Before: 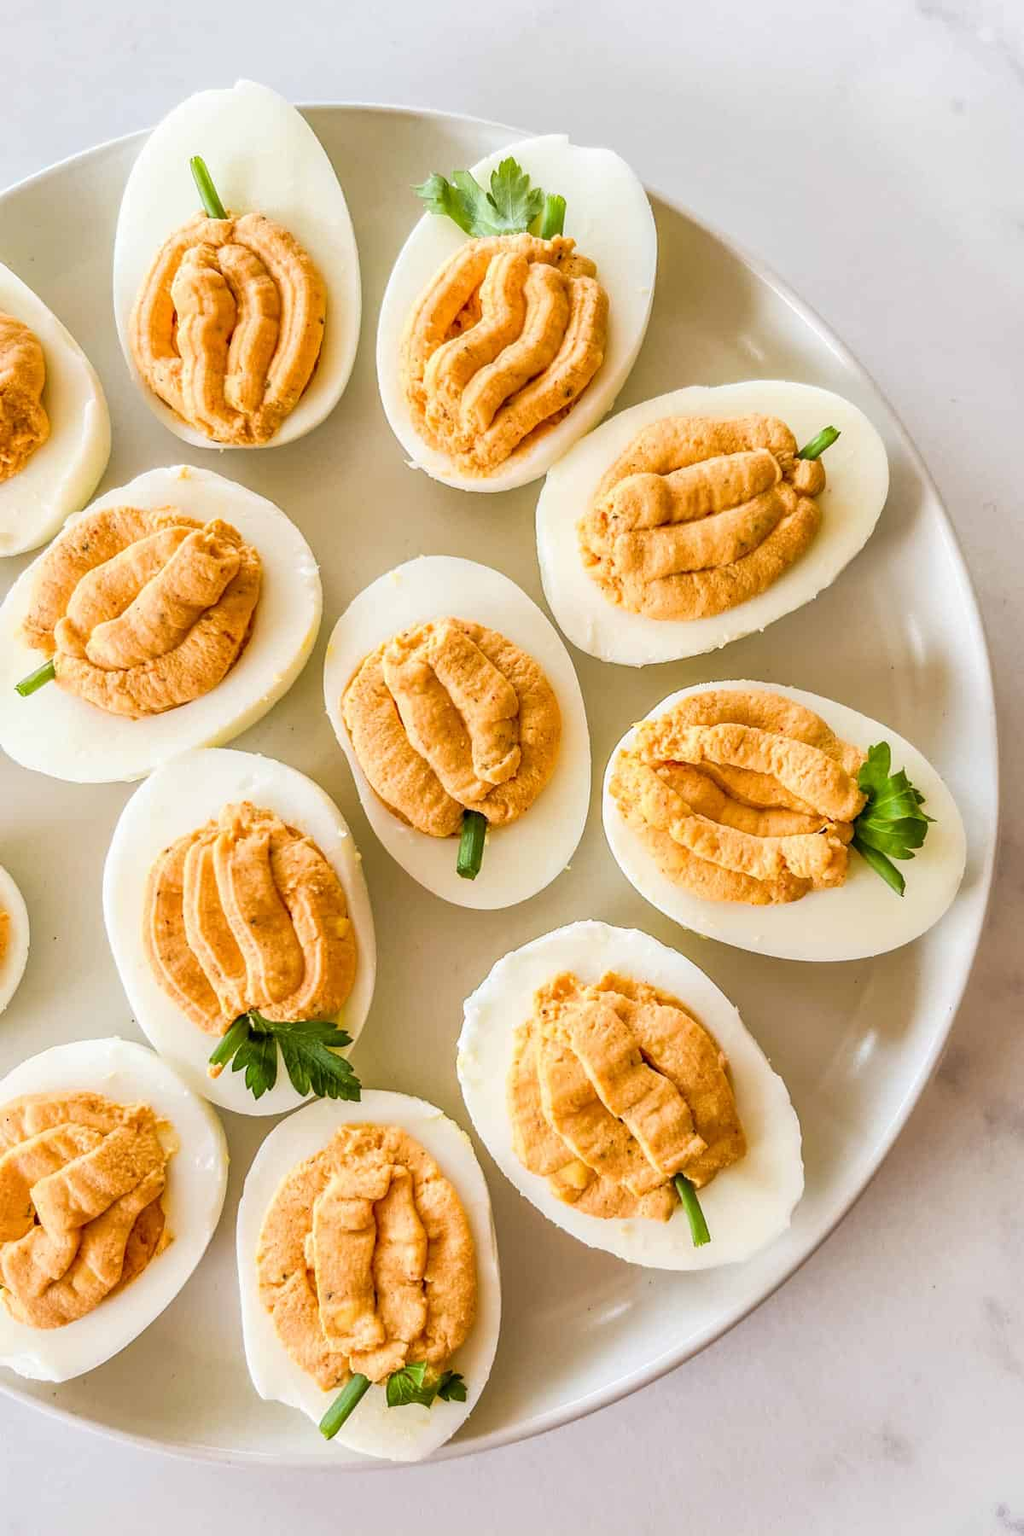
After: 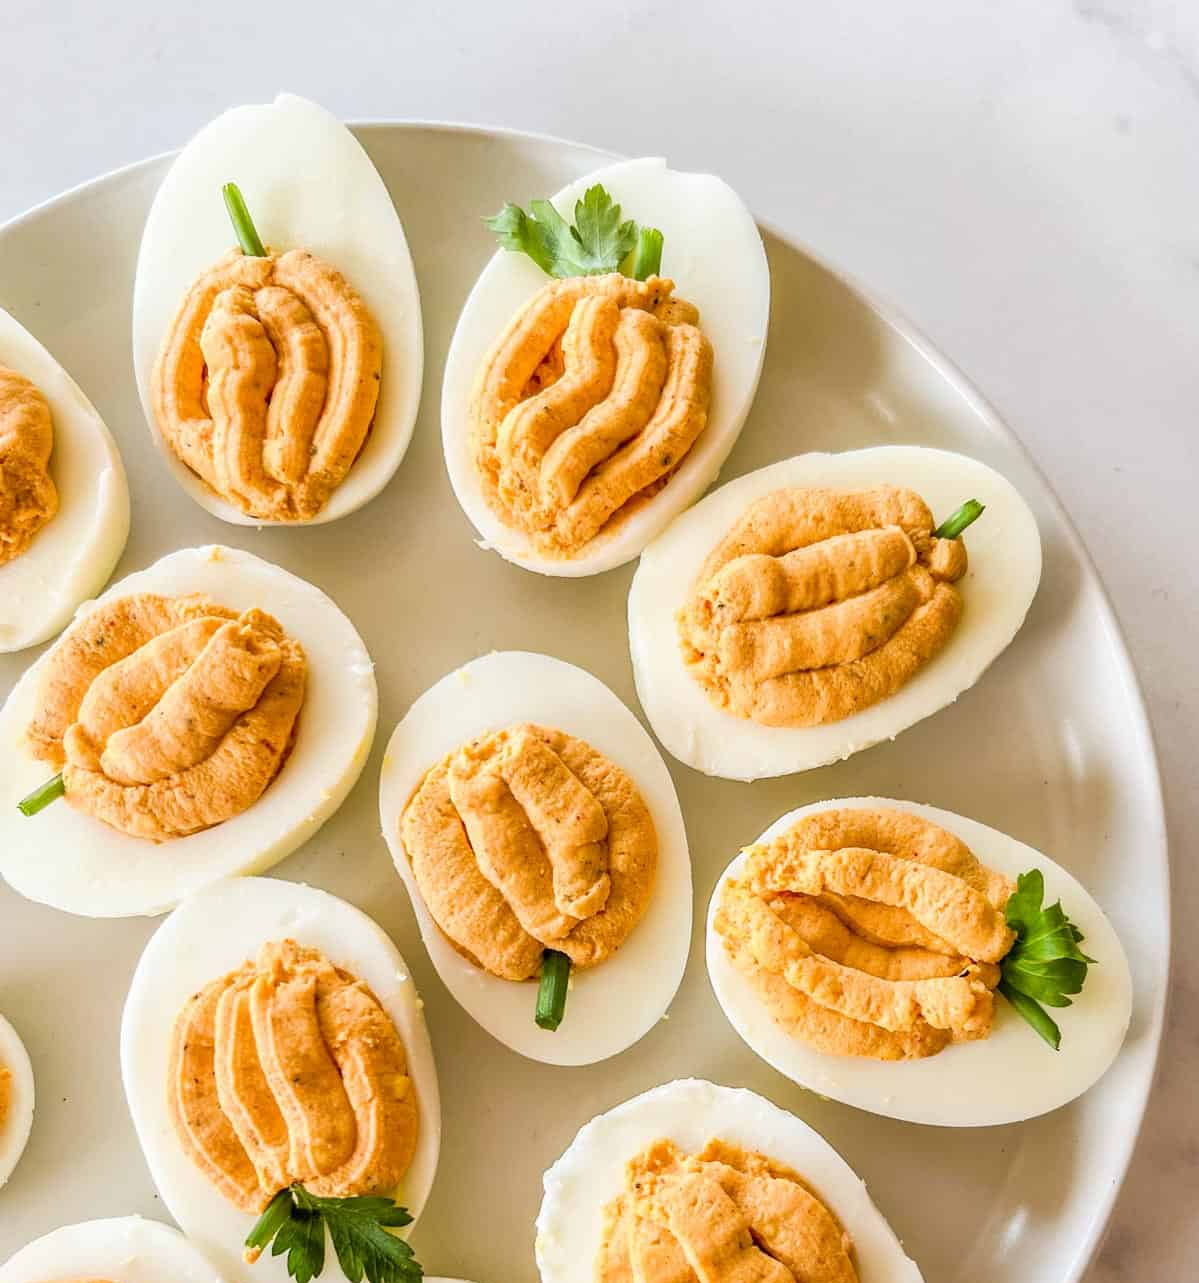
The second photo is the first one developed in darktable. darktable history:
crop: right 0%, bottom 28.705%
